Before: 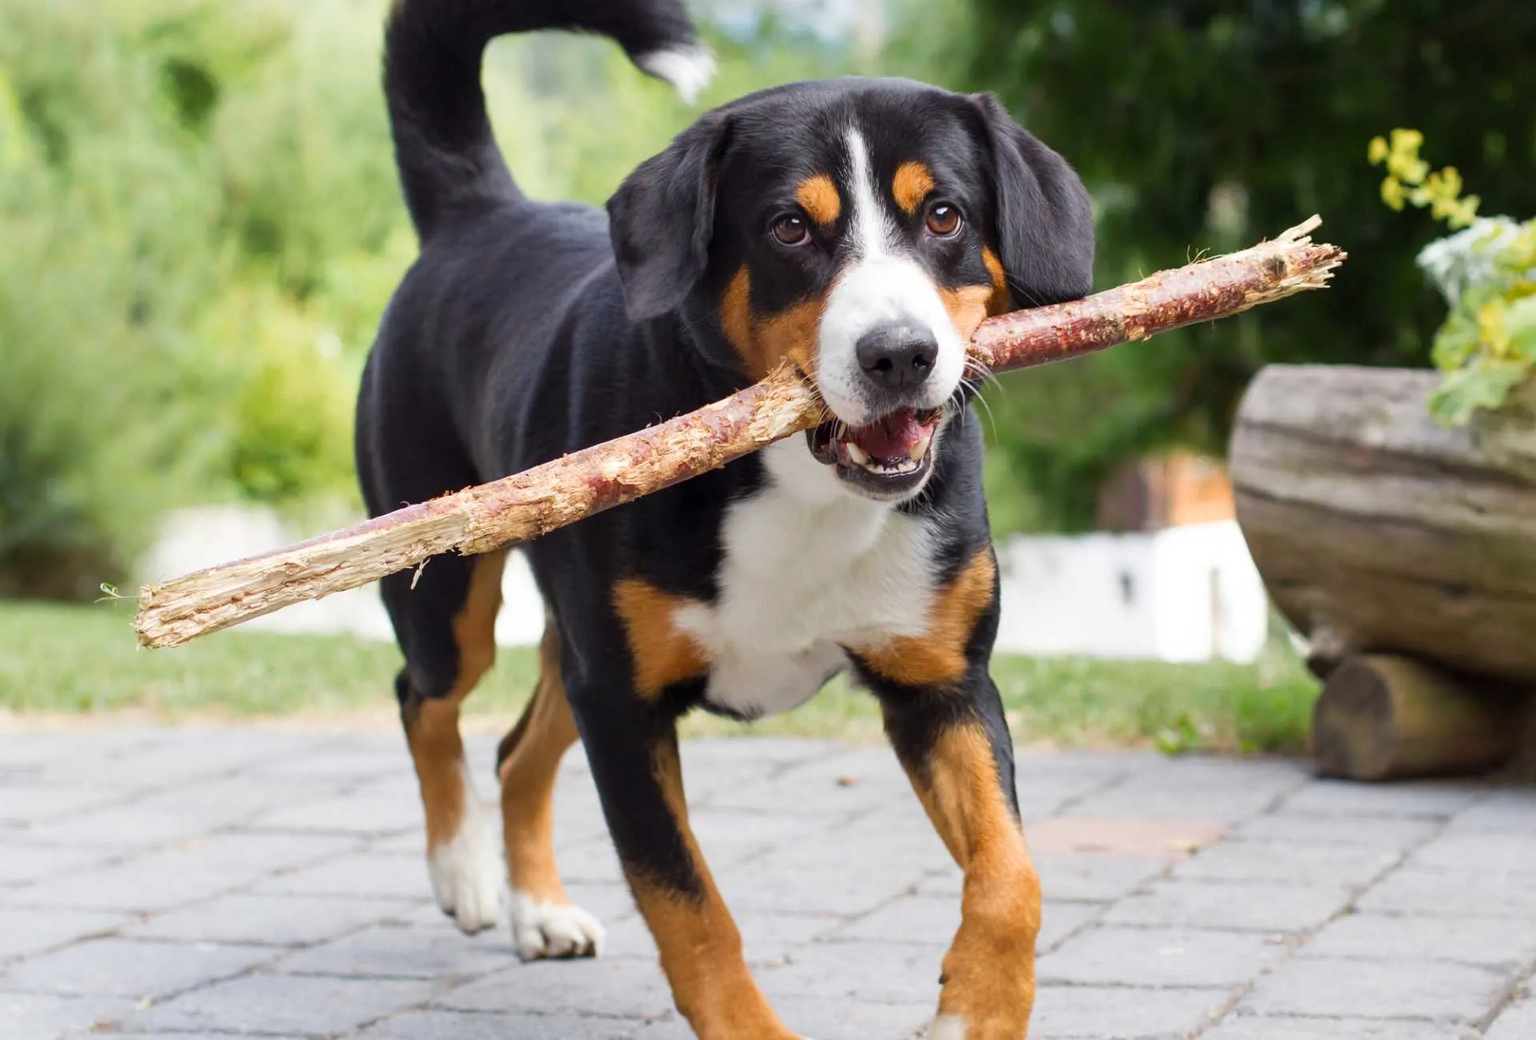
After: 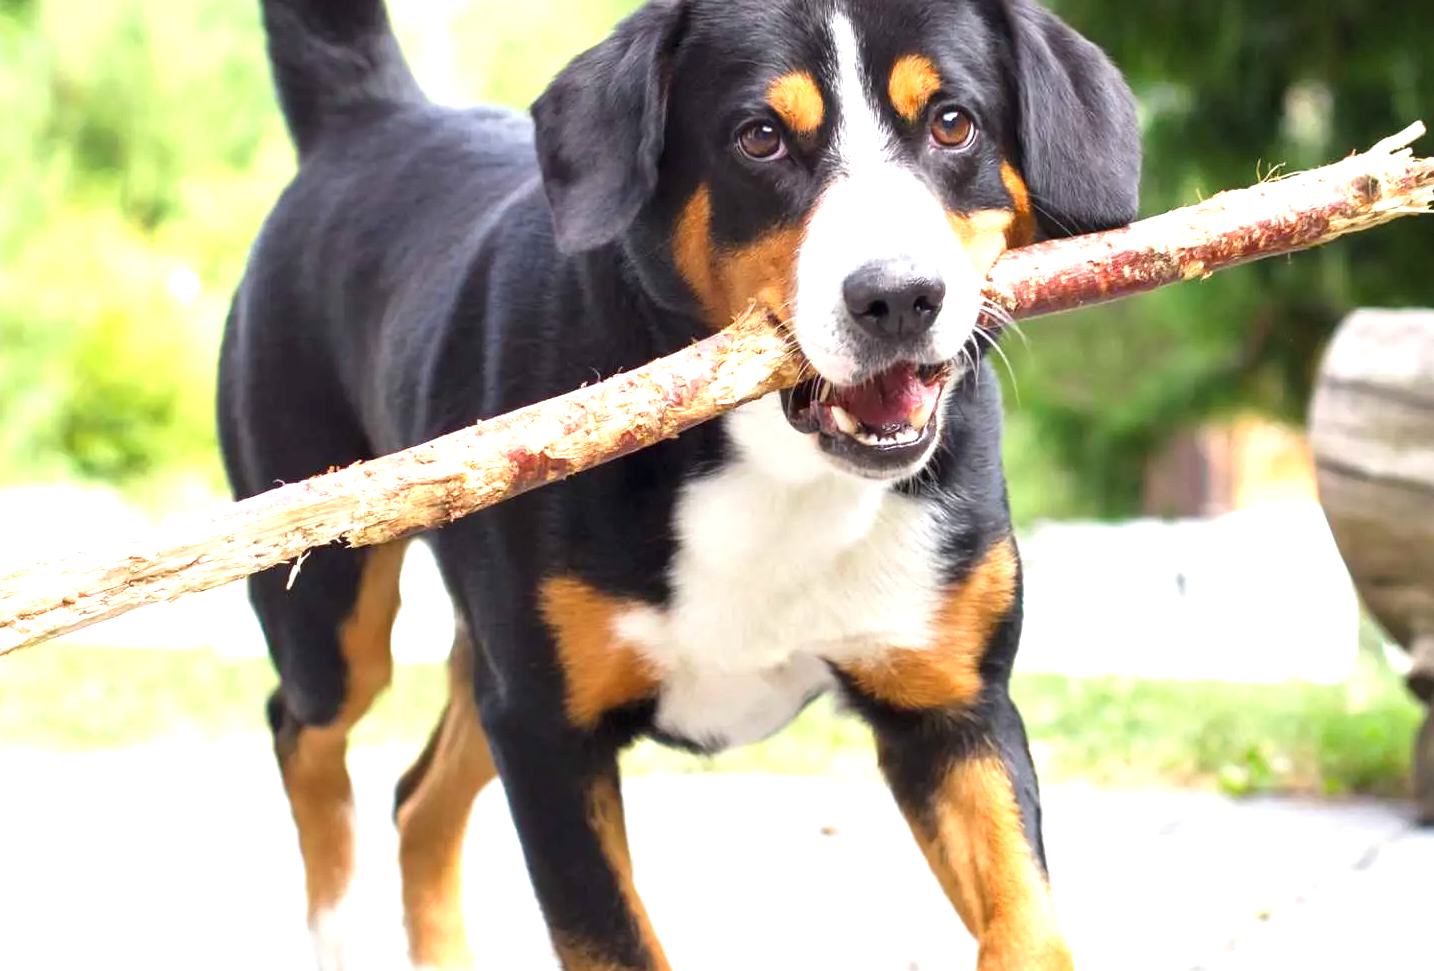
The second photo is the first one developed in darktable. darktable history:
exposure: black level correction 0, exposure 1.1 EV, compensate exposure bias true, compensate highlight preservation false
crop and rotate: left 11.831%, top 11.346%, right 13.429%, bottom 13.899%
